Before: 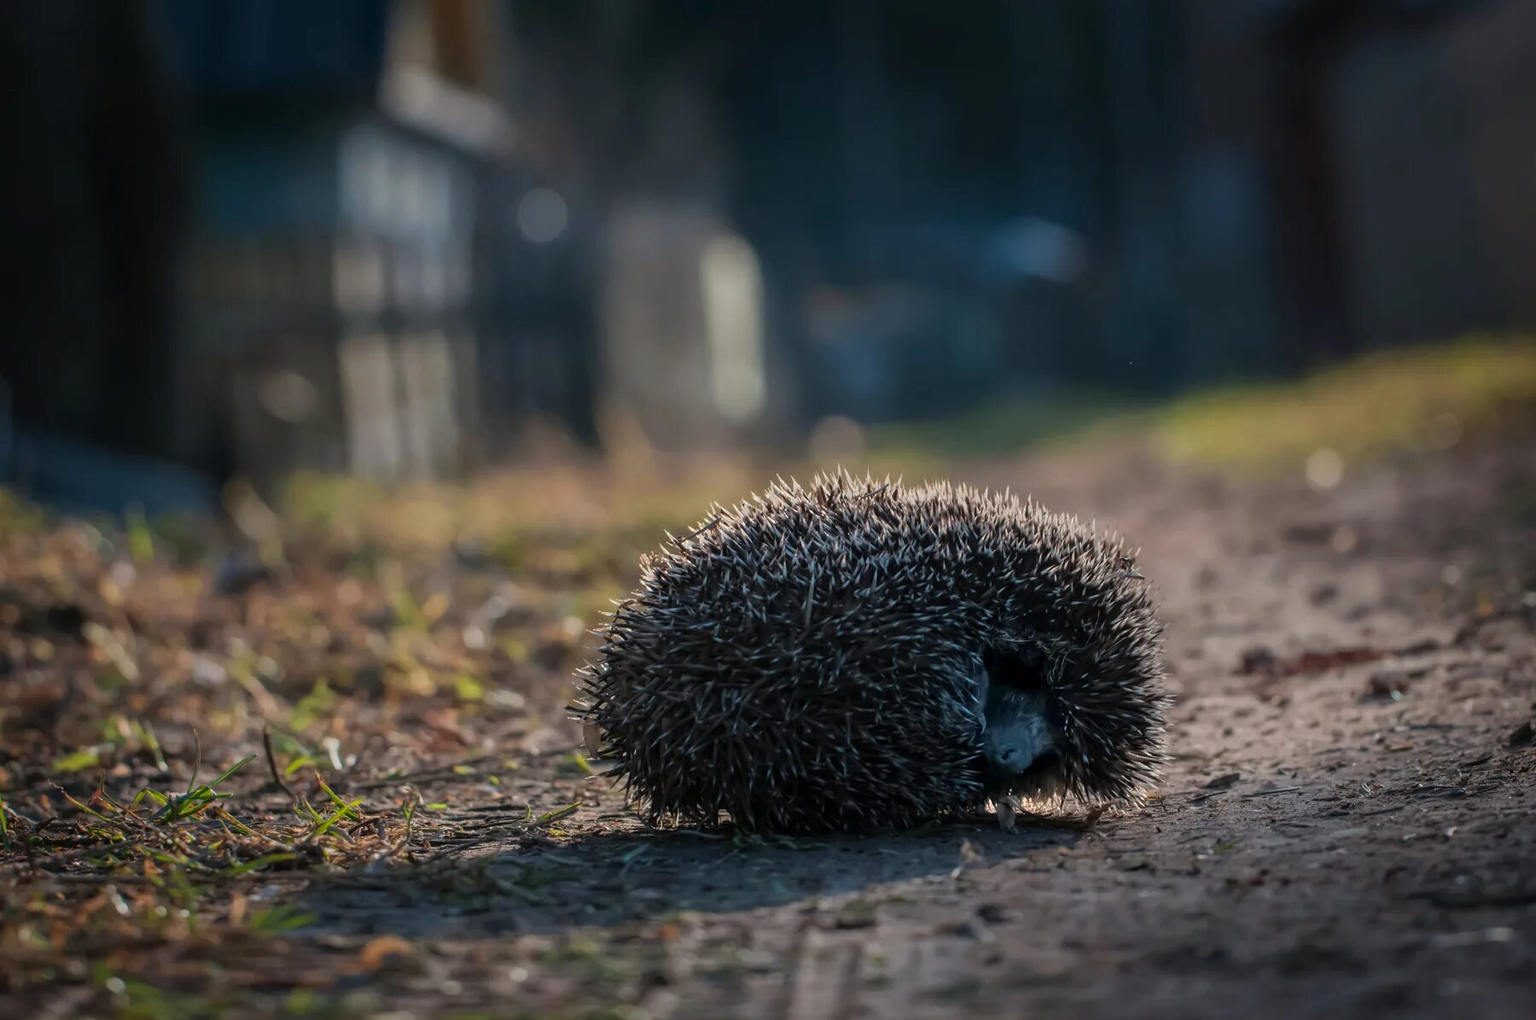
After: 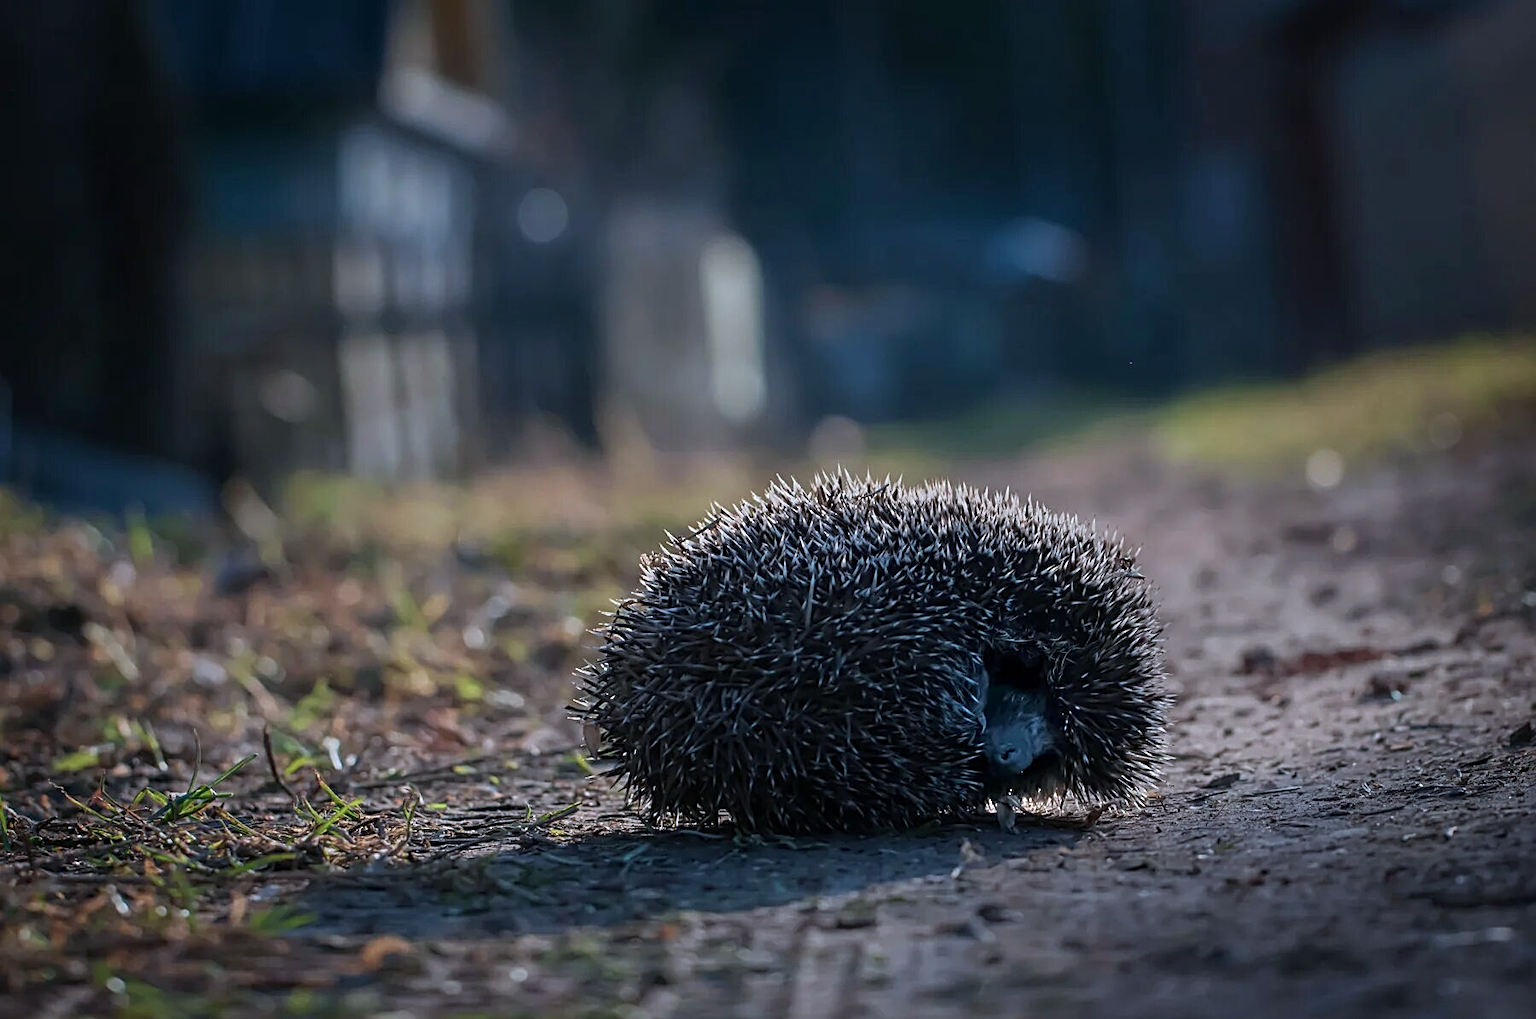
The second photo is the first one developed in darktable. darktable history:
exposure: compensate highlight preservation false
sharpen: radius 2.584, amount 0.688
white balance: red 0.983, blue 1.036
color calibration: illuminant as shot in camera, x 0.369, y 0.376, temperature 4328.46 K, gamut compression 3
